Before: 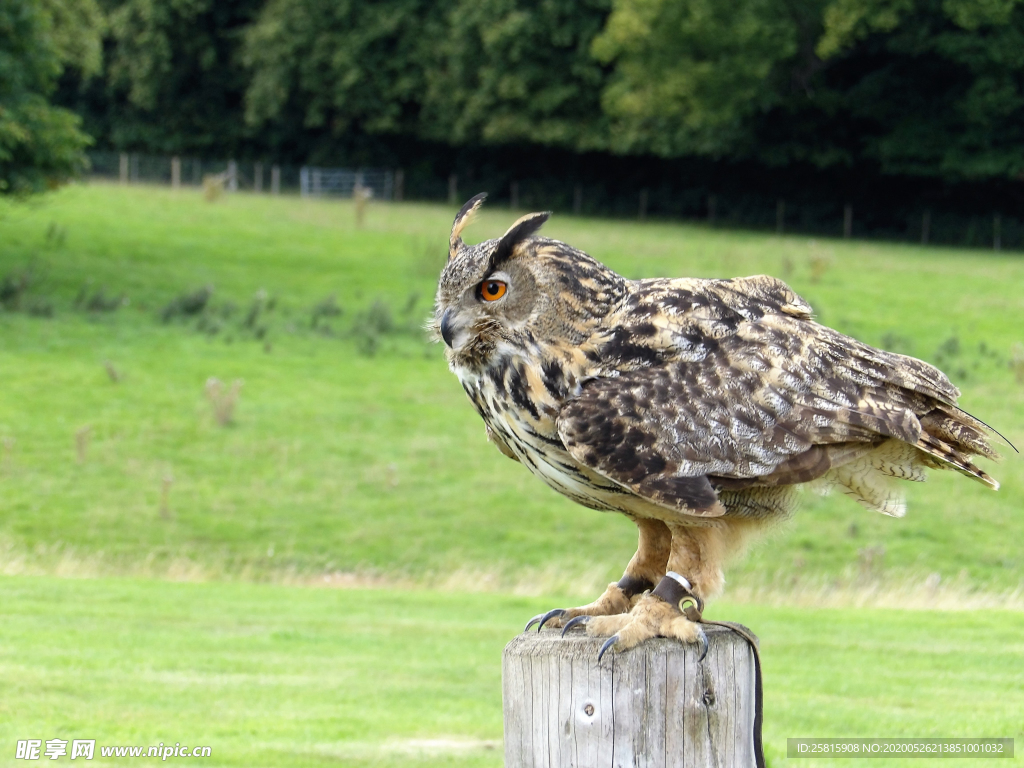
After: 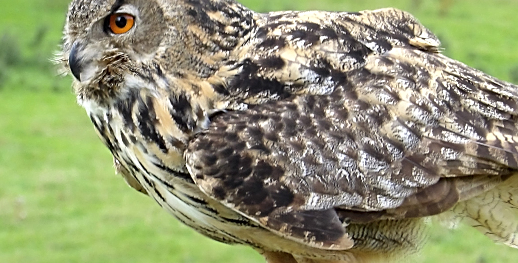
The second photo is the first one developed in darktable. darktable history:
local contrast: mode bilateral grid, contrast 19, coarseness 50, detail 120%, midtone range 0.2
crop: left 36.402%, top 34.881%, right 13.006%, bottom 30.772%
tone equalizer: mask exposure compensation -0.486 EV
sharpen: radius 1.974
